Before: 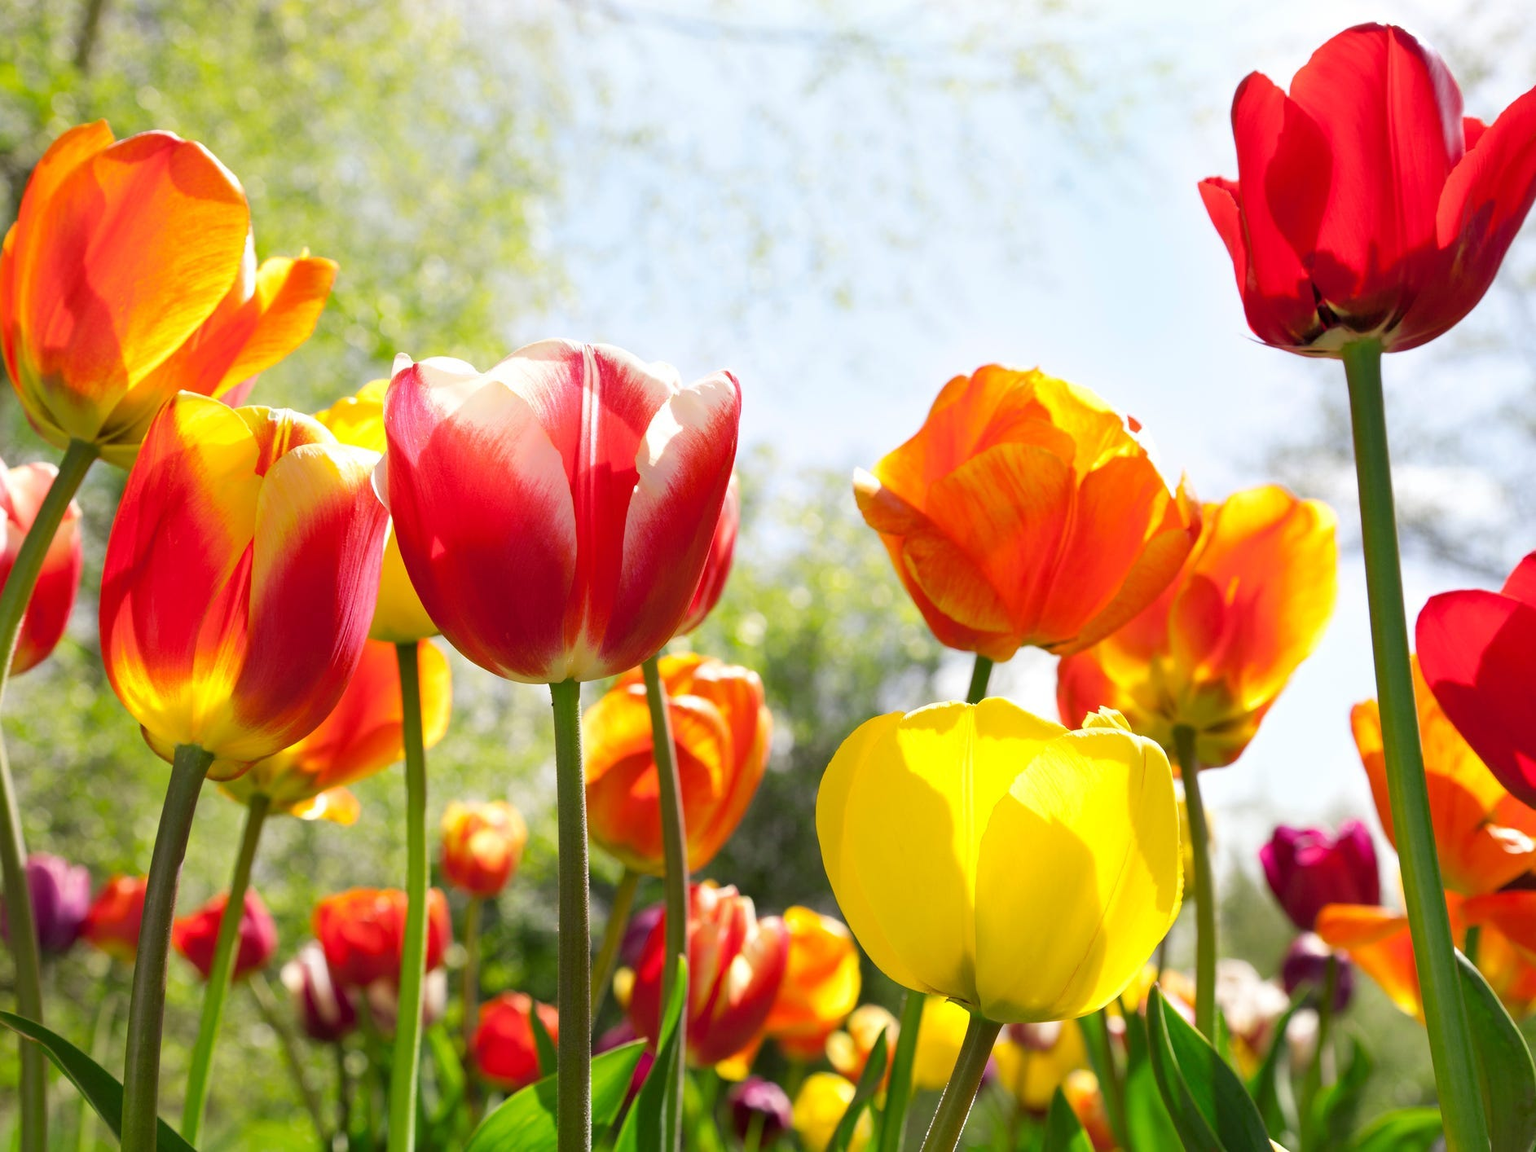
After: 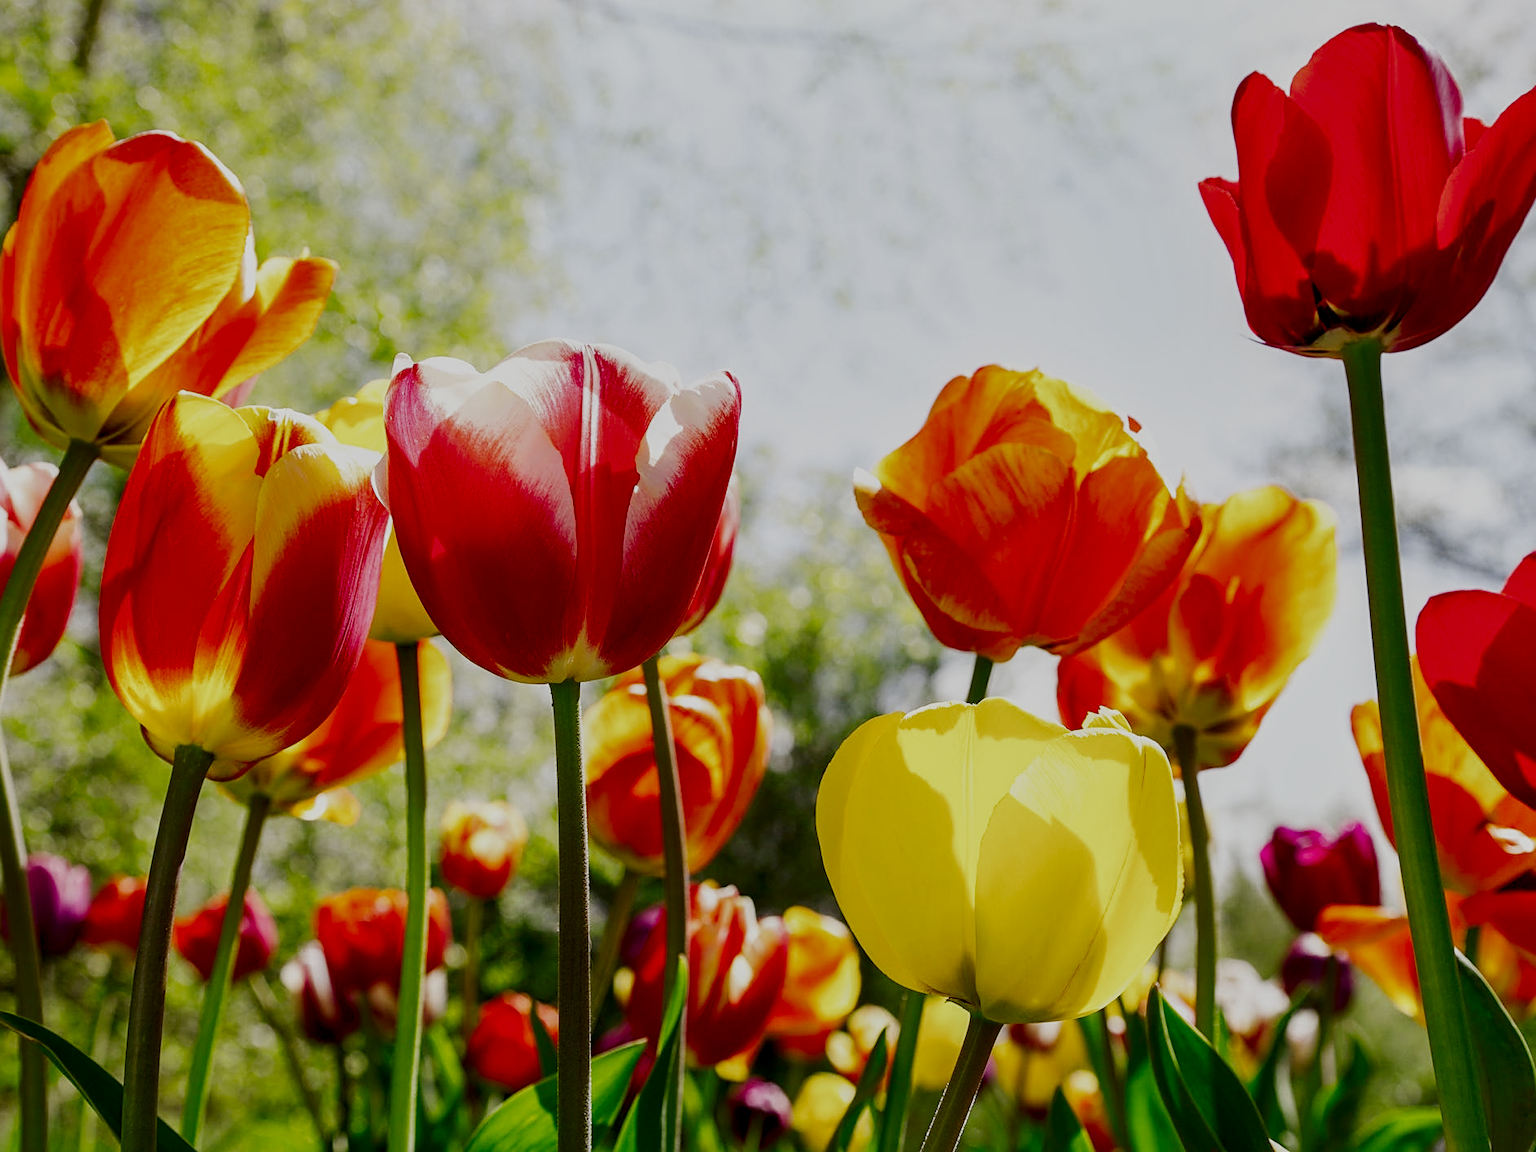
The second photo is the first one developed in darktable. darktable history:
local contrast: on, module defaults
contrast brightness saturation: contrast 0.134, brightness -0.227, saturation 0.136
sharpen: on, module defaults
filmic rgb: black relative exposure -7.86 EV, white relative exposure 4.33 EV, hardness 3.88, preserve chrominance no, color science v5 (2021), contrast in shadows safe, contrast in highlights safe
